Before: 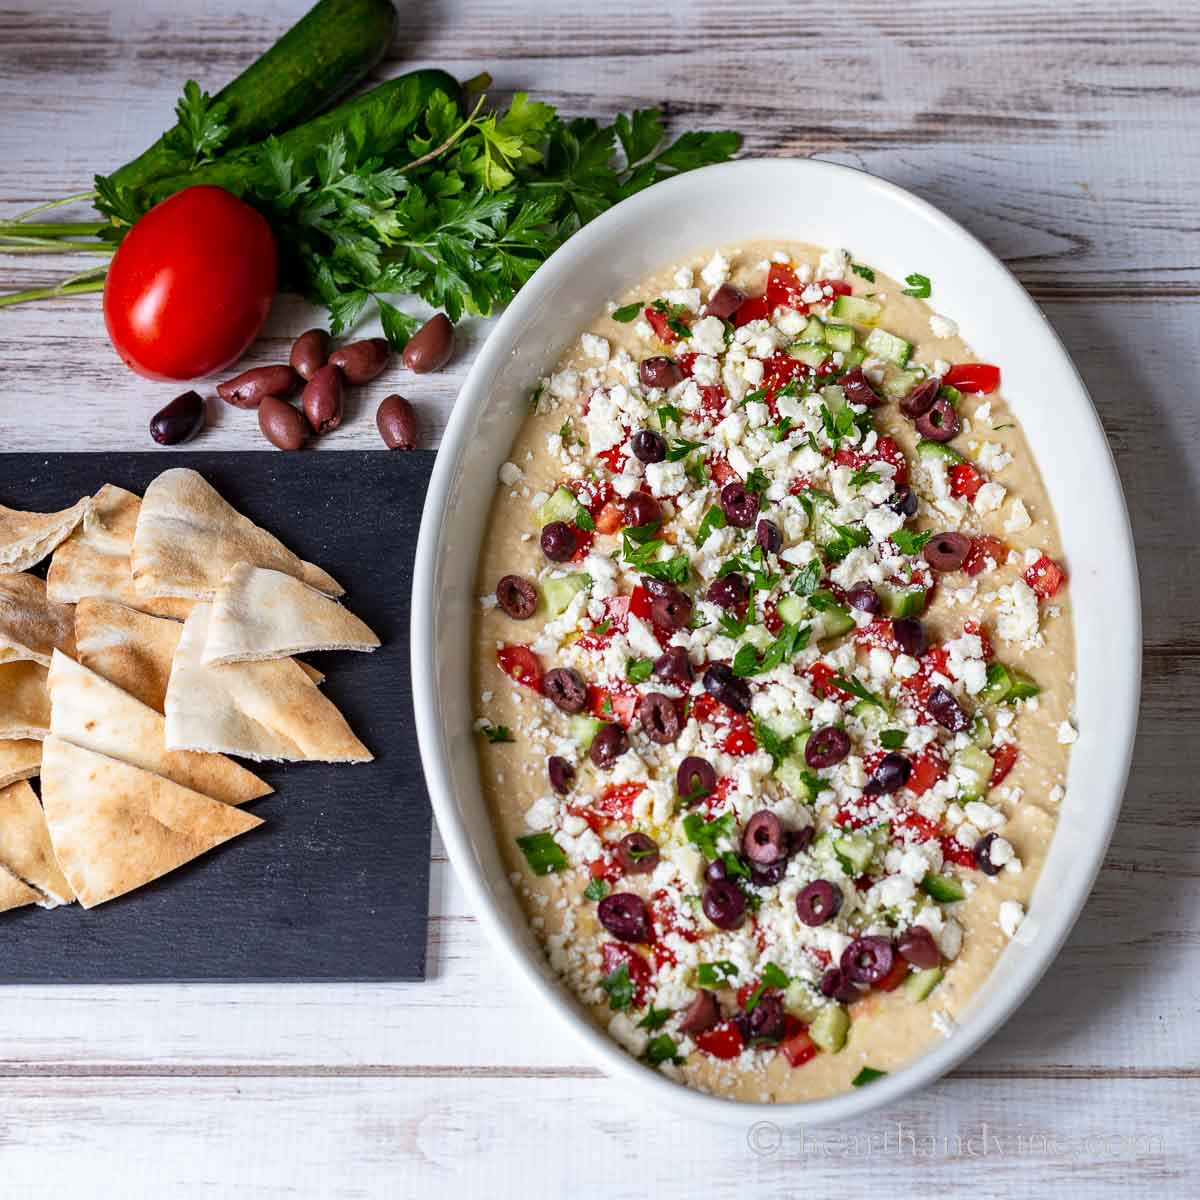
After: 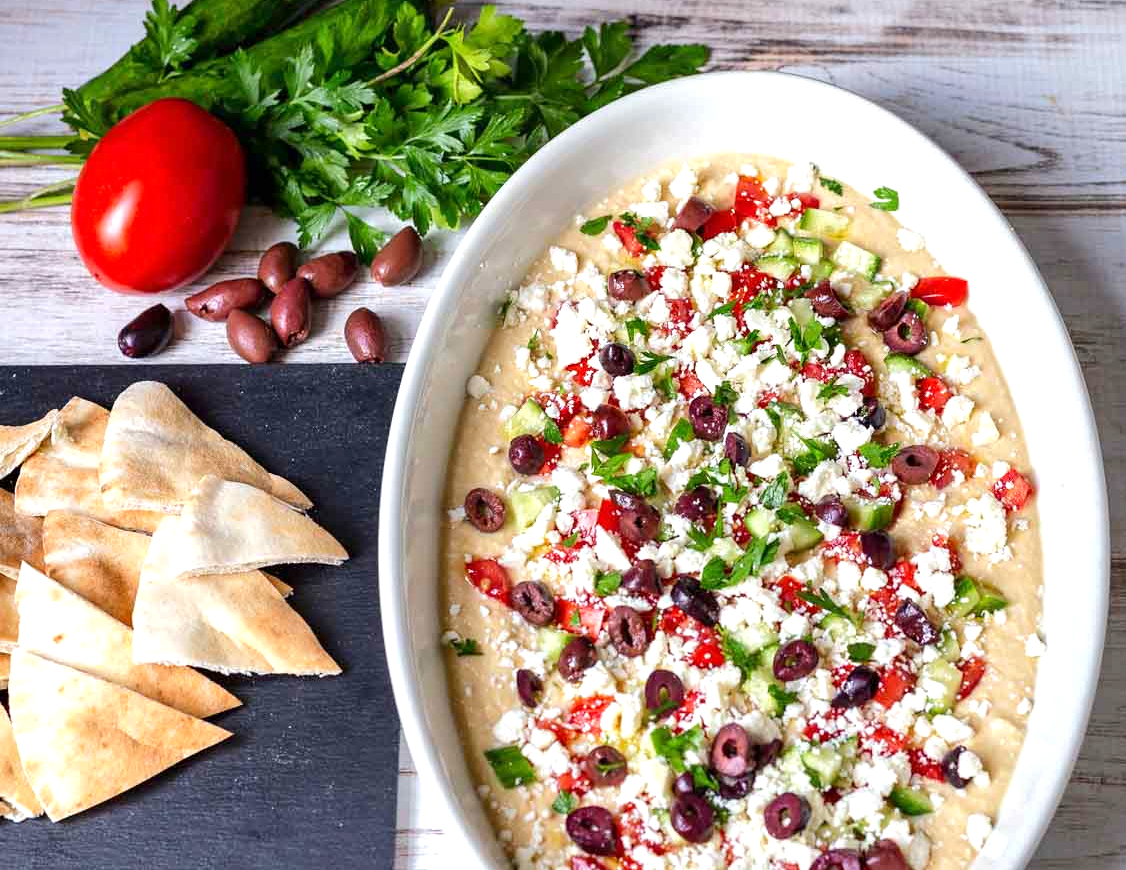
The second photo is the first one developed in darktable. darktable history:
crop: left 2.737%, top 7.287%, right 3.421%, bottom 20.179%
exposure: exposure 0.496 EV, compensate highlight preservation false
base curve: curves: ch0 [(0, 0) (0.262, 0.32) (0.722, 0.705) (1, 1)]
